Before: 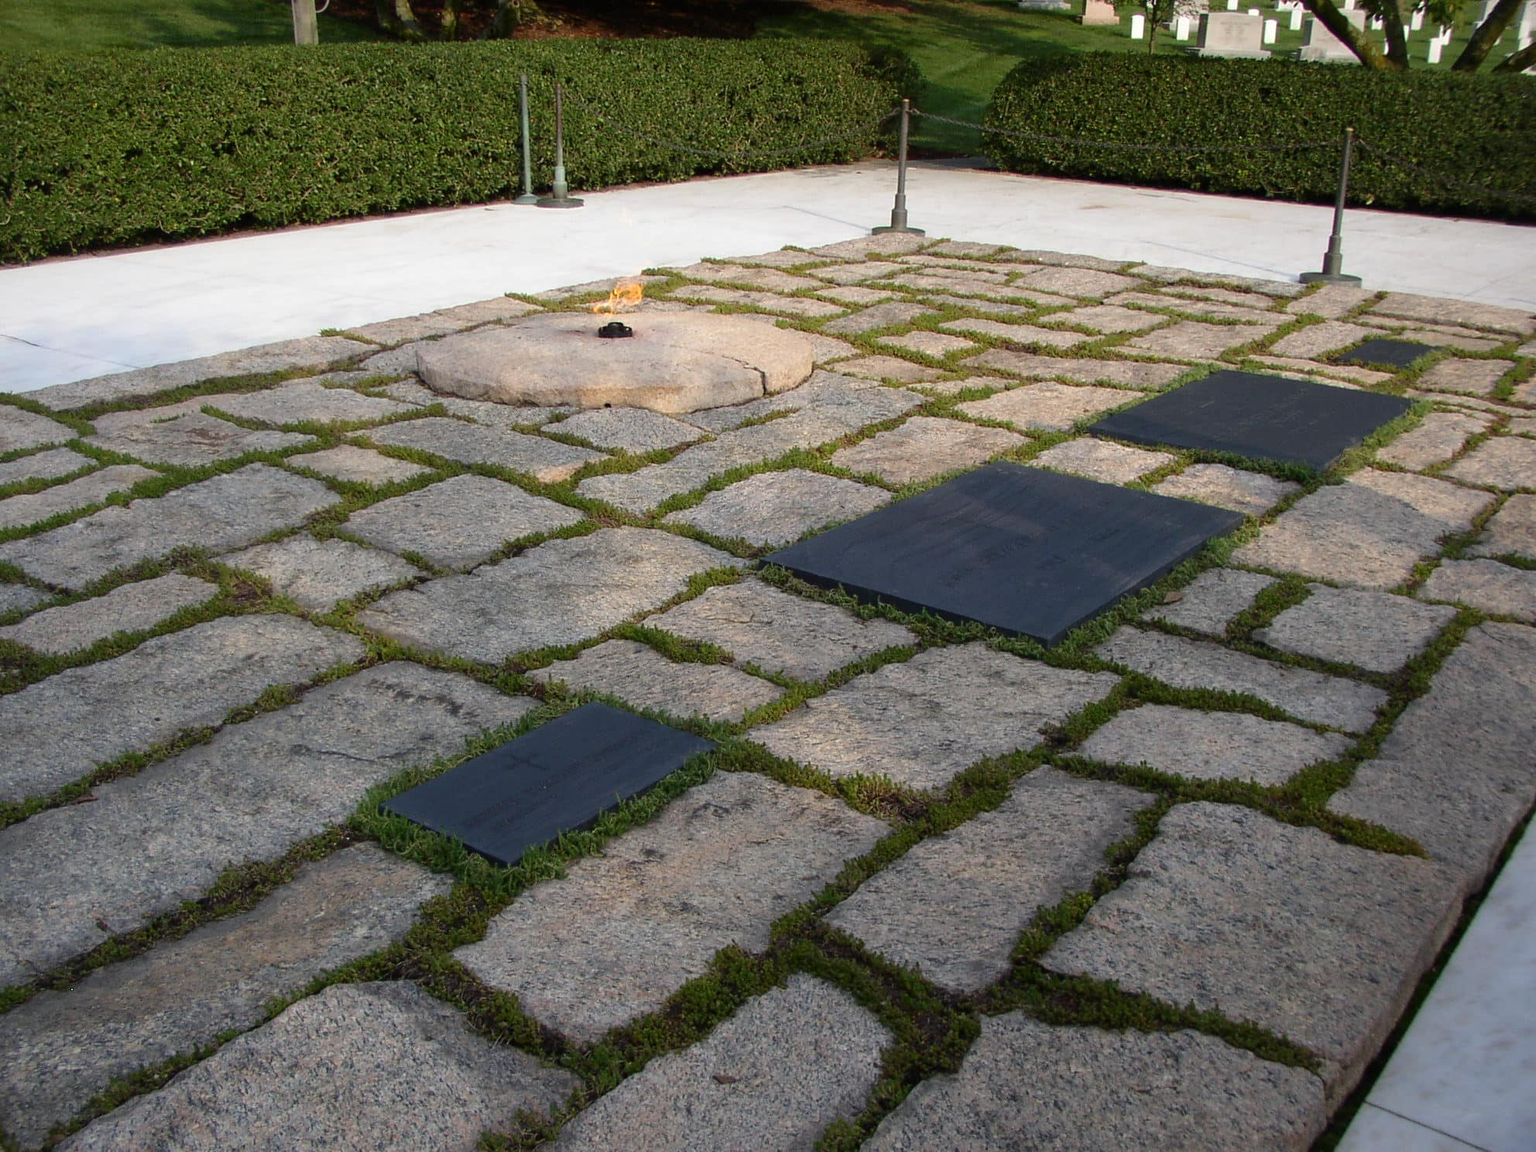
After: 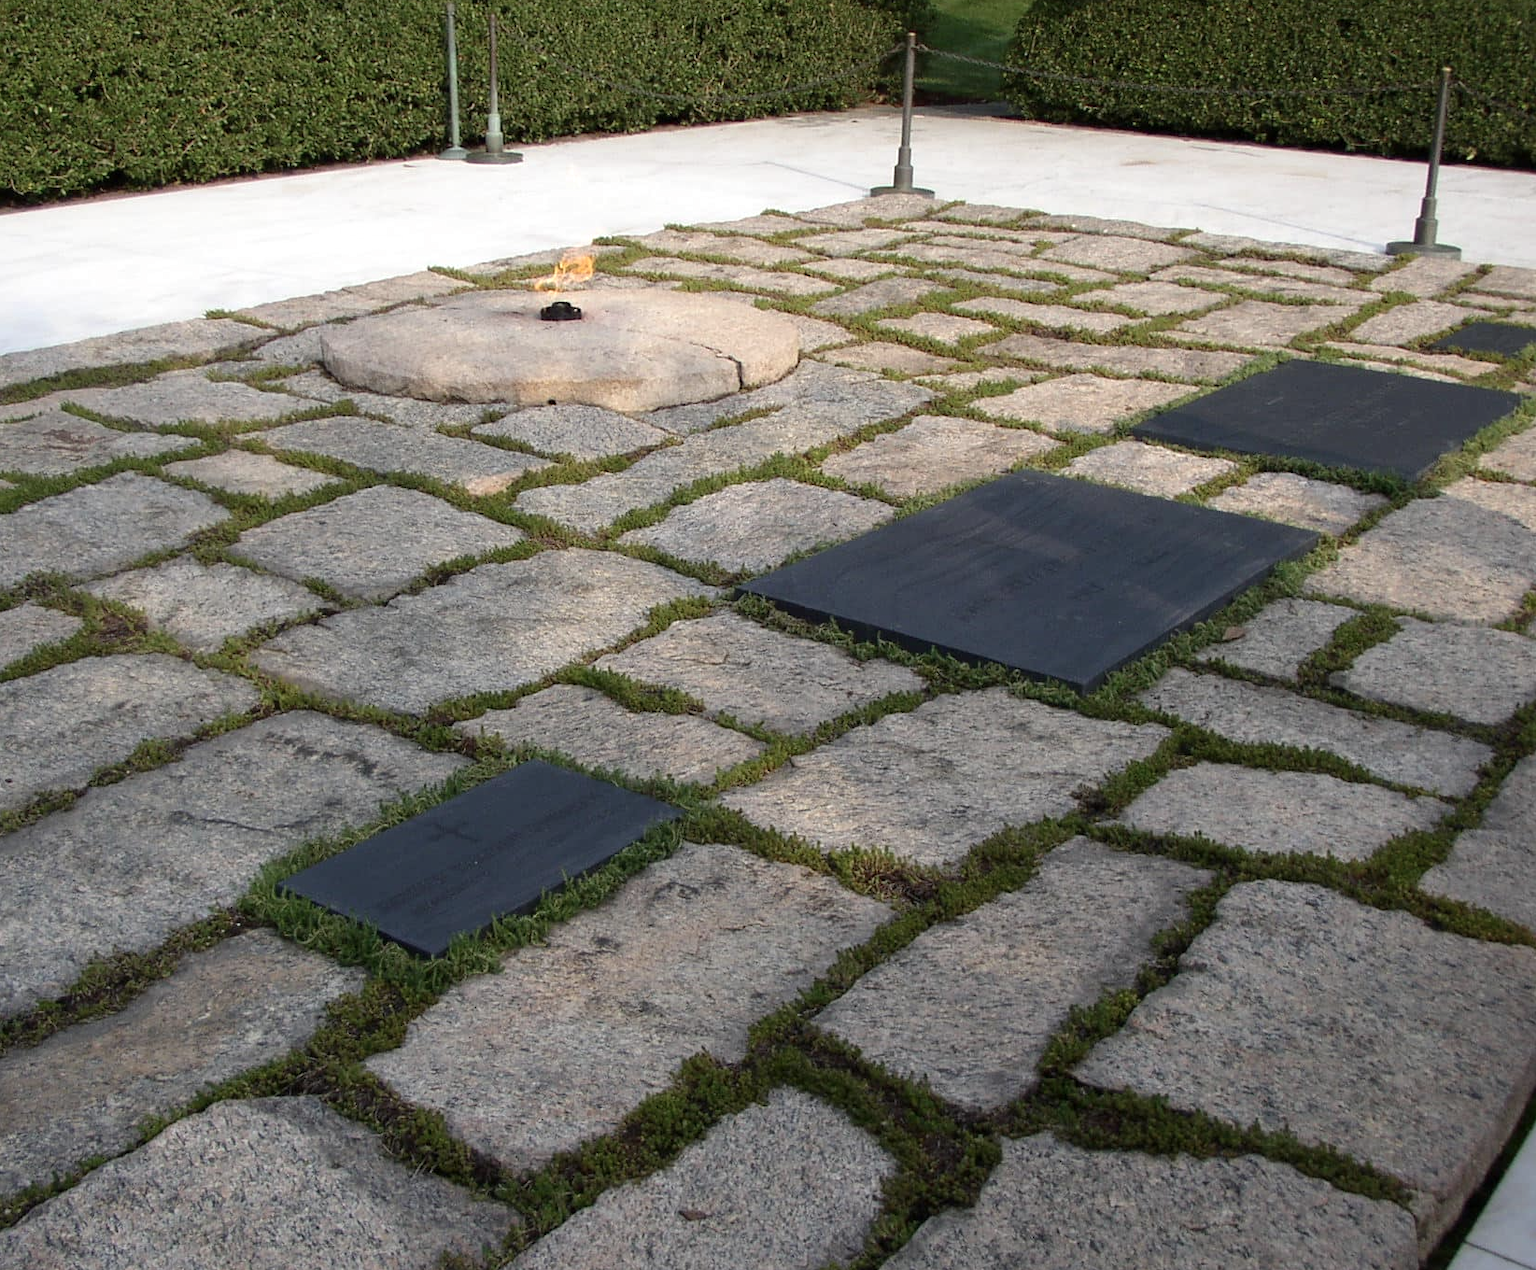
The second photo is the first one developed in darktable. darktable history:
crop: left 9.828%, top 6.259%, right 6.935%, bottom 2.23%
exposure: black level correction 0.001, exposure 0.193 EV, compensate highlight preservation false
color correction: highlights b* 0.046, saturation 0.791
